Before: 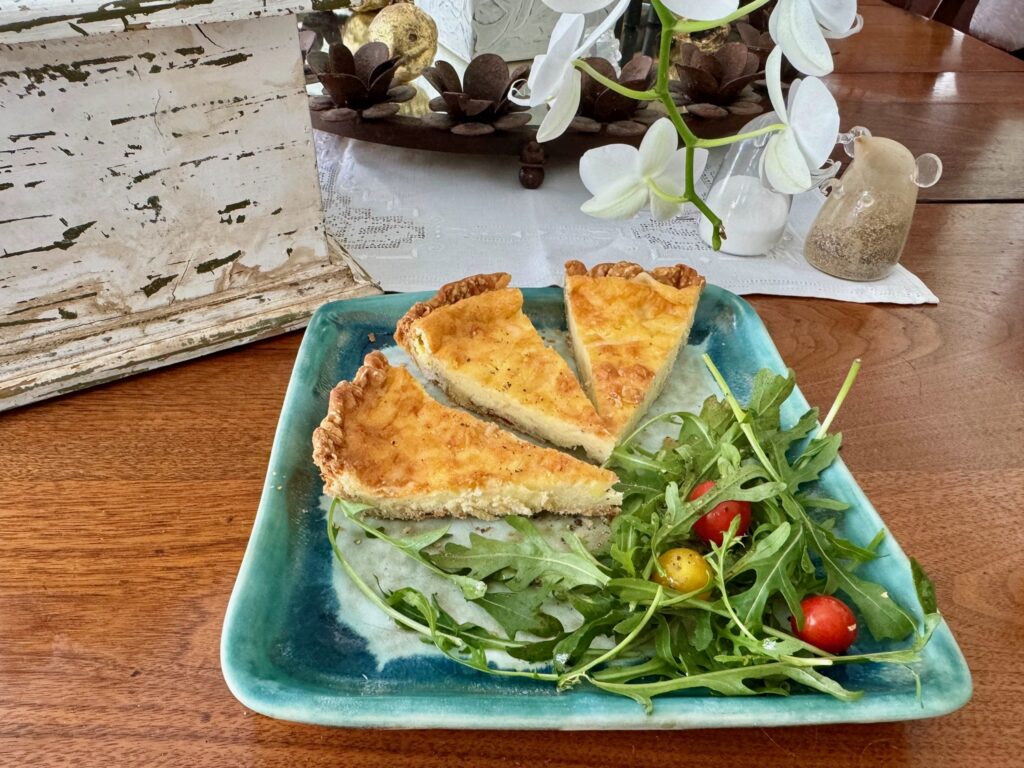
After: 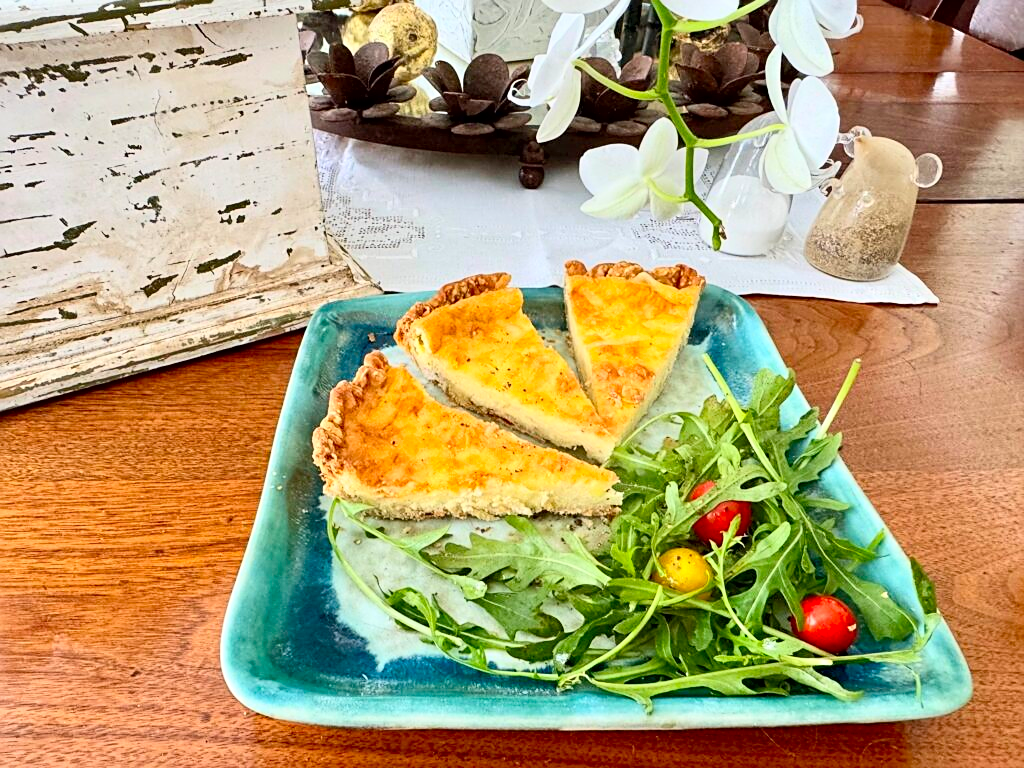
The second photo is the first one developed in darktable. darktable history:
sharpen: on, module defaults
contrast brightness saturation: contrast 0.24, brightness 0.26, saturation 0.39
